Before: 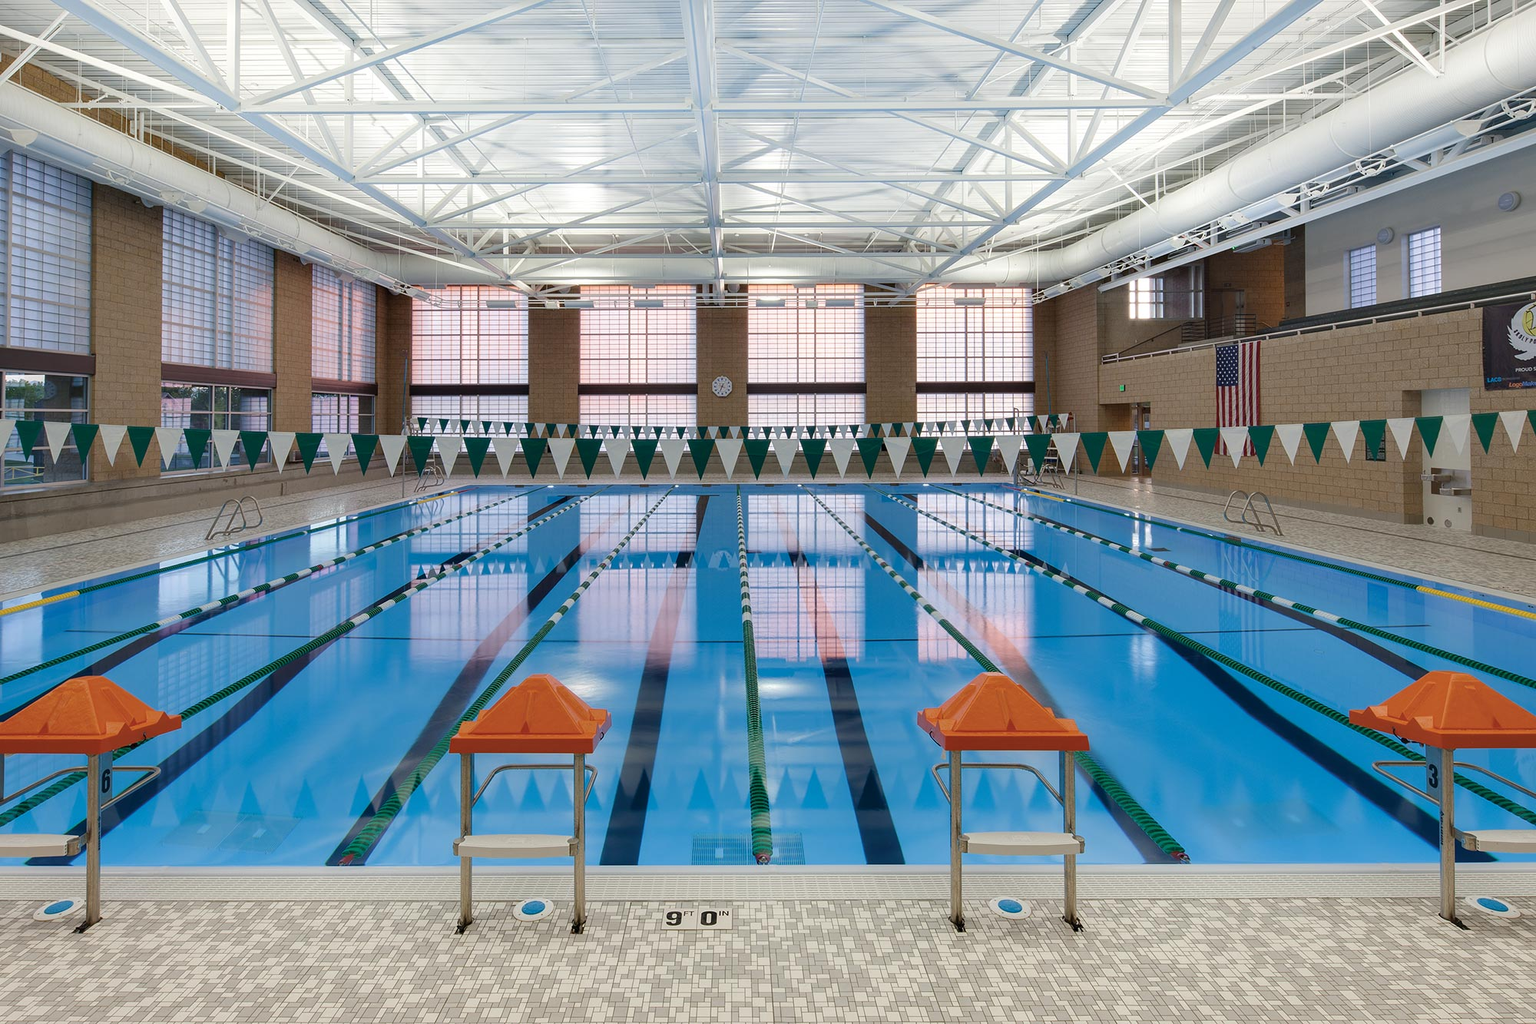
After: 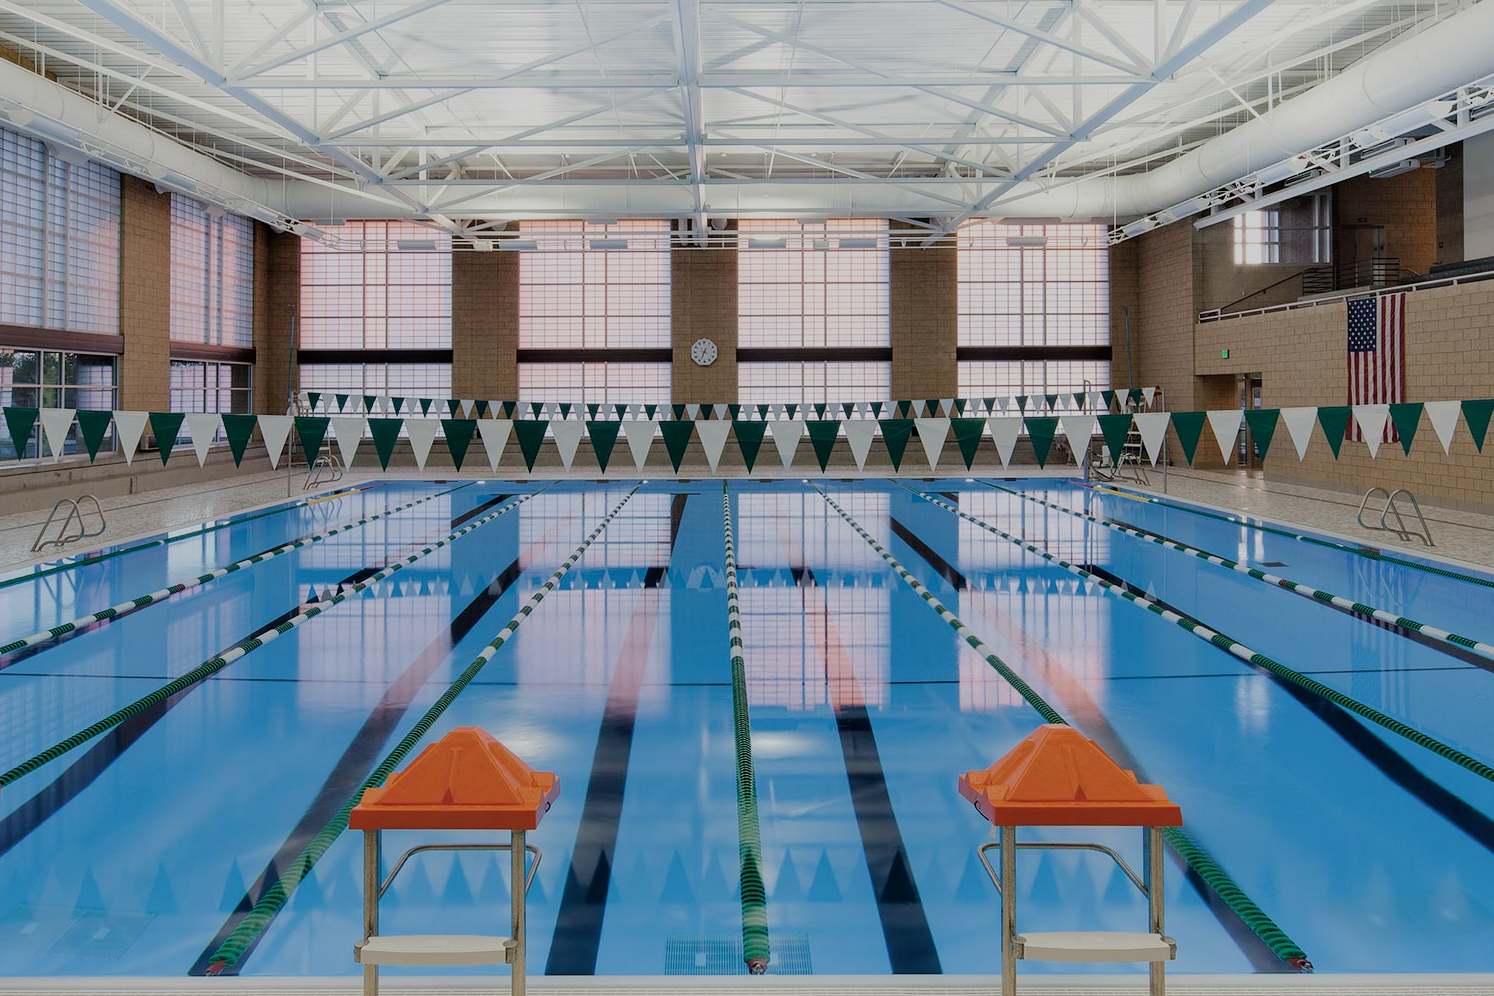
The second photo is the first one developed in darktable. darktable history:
filmic rgb: black relative exposure -6.98 EV, white relative exposure 5.63 EV, hardness 2.86
crop and rotate: left 11.831%, top 11.346%, right 13.429%, bottom 13.899%
